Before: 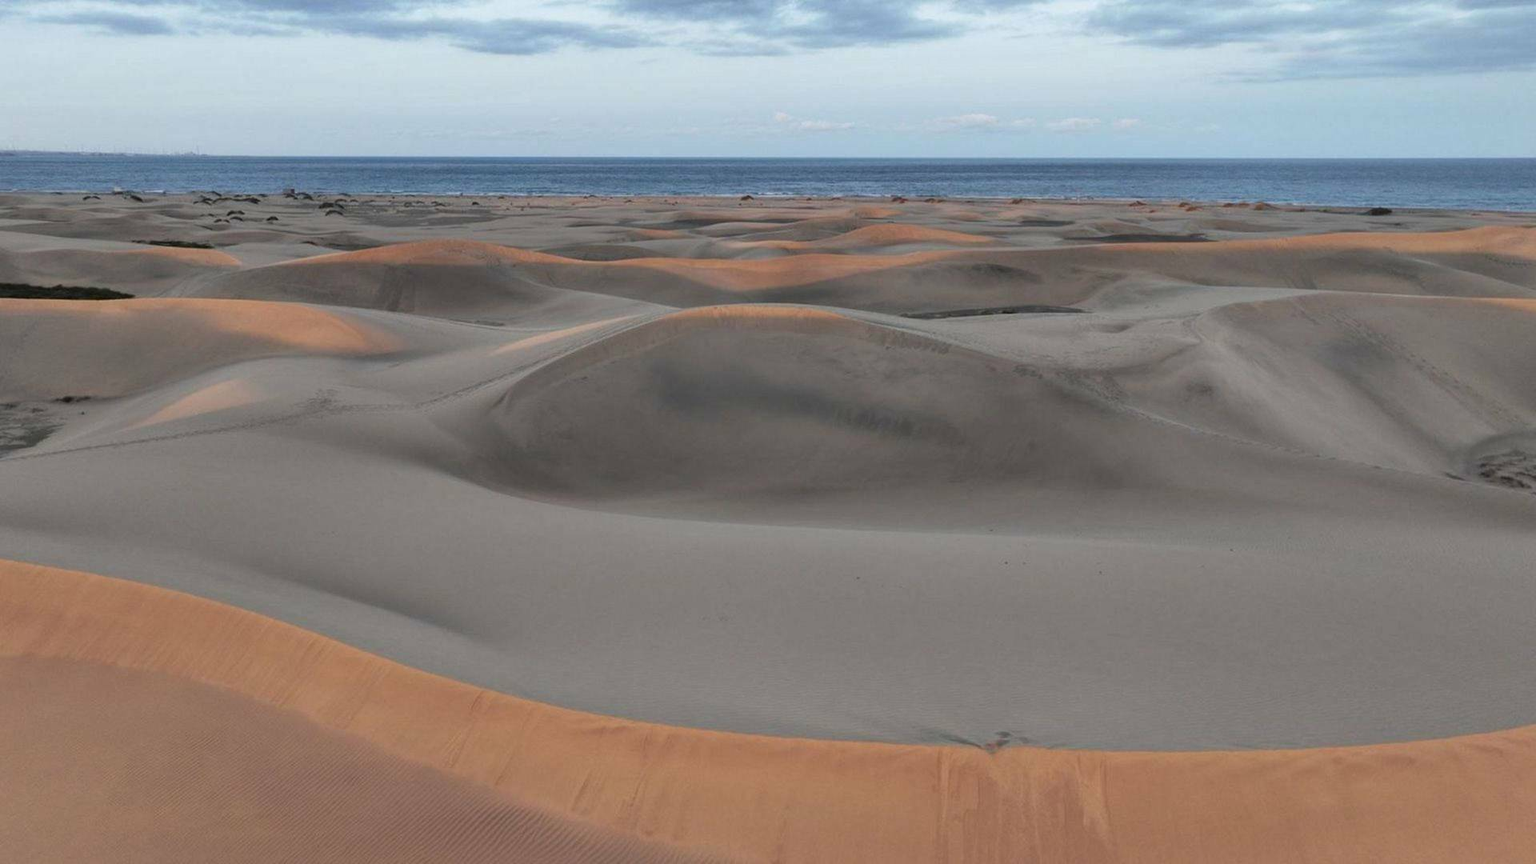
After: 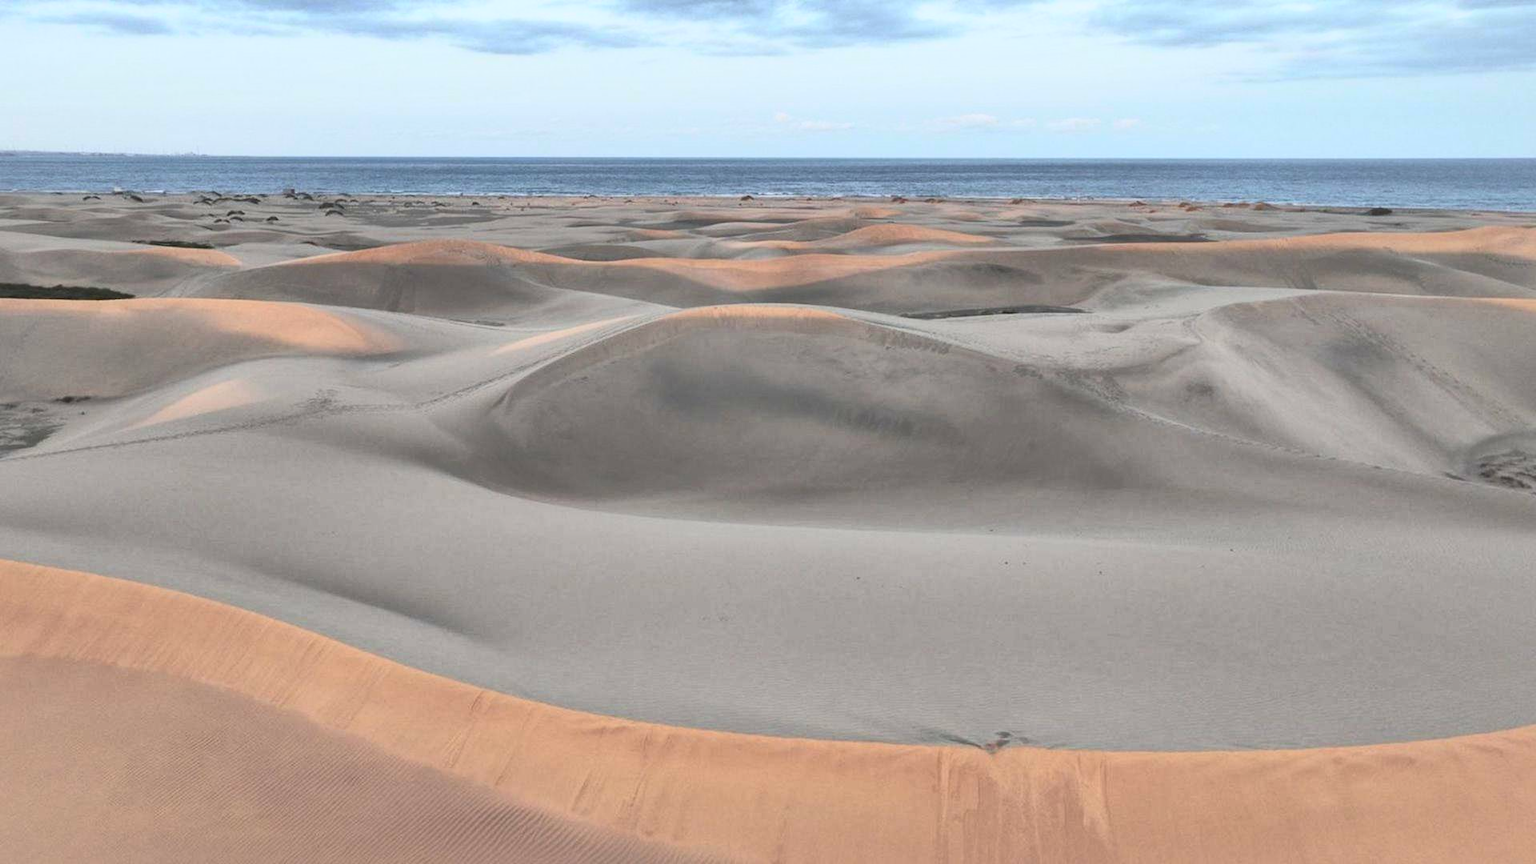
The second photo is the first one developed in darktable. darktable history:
exposure: exposure -0.157 EV, compensate highlight preservation false
shadows and highlights: on, module defaults
contrast brightness saturation: contrast 0.39, brightness 0.53
